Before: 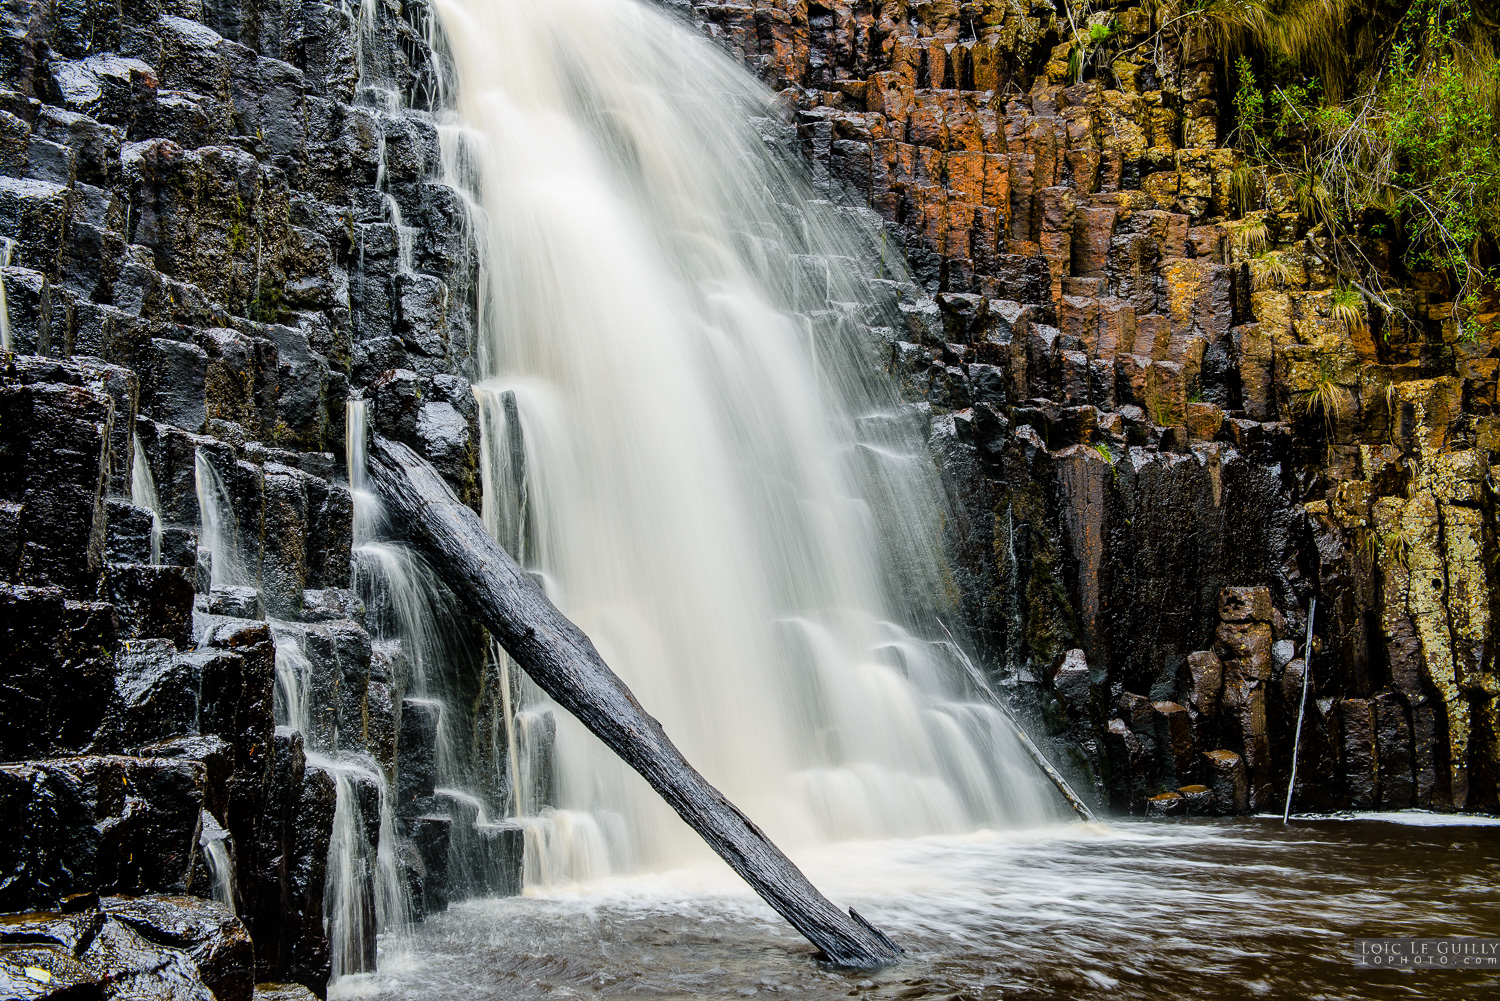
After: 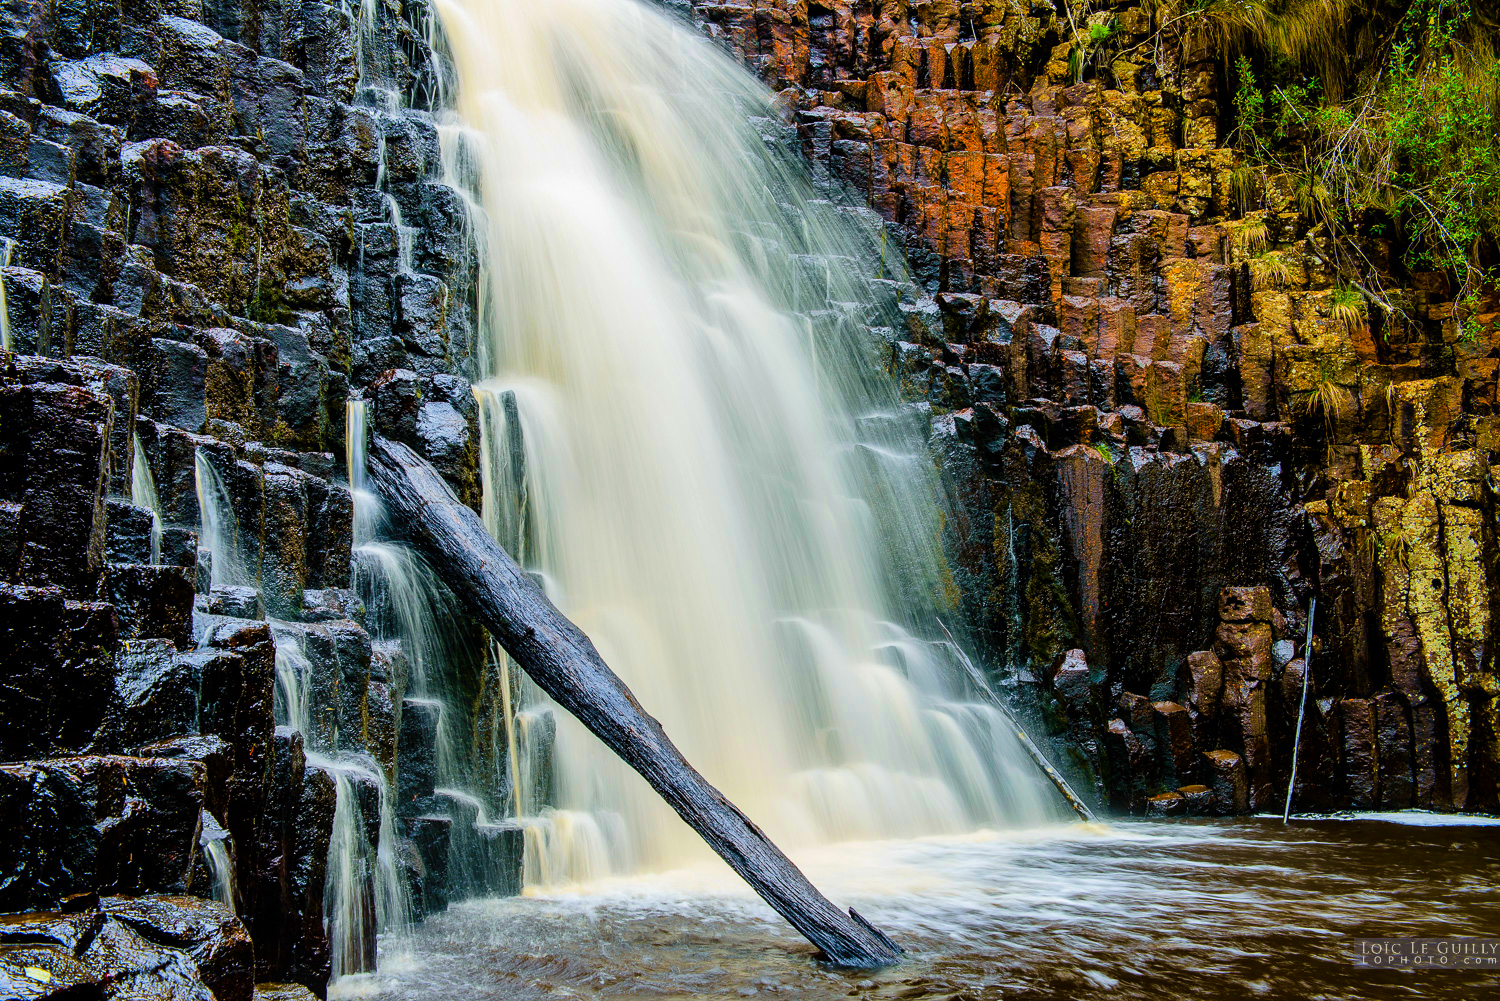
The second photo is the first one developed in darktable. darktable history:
contrast brightness saturation: brightness -0.02, saturation 0.35
velvia: strength 75%
